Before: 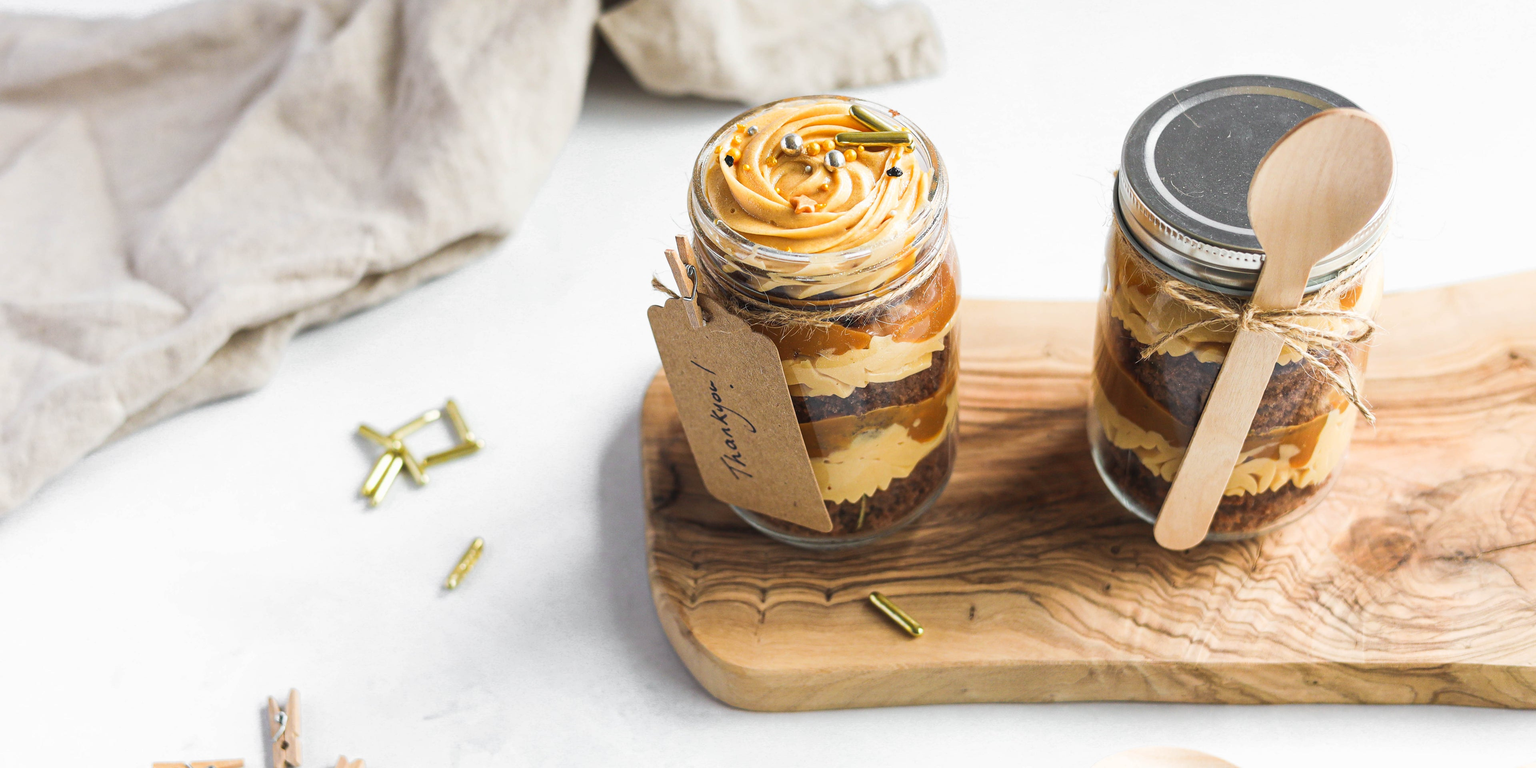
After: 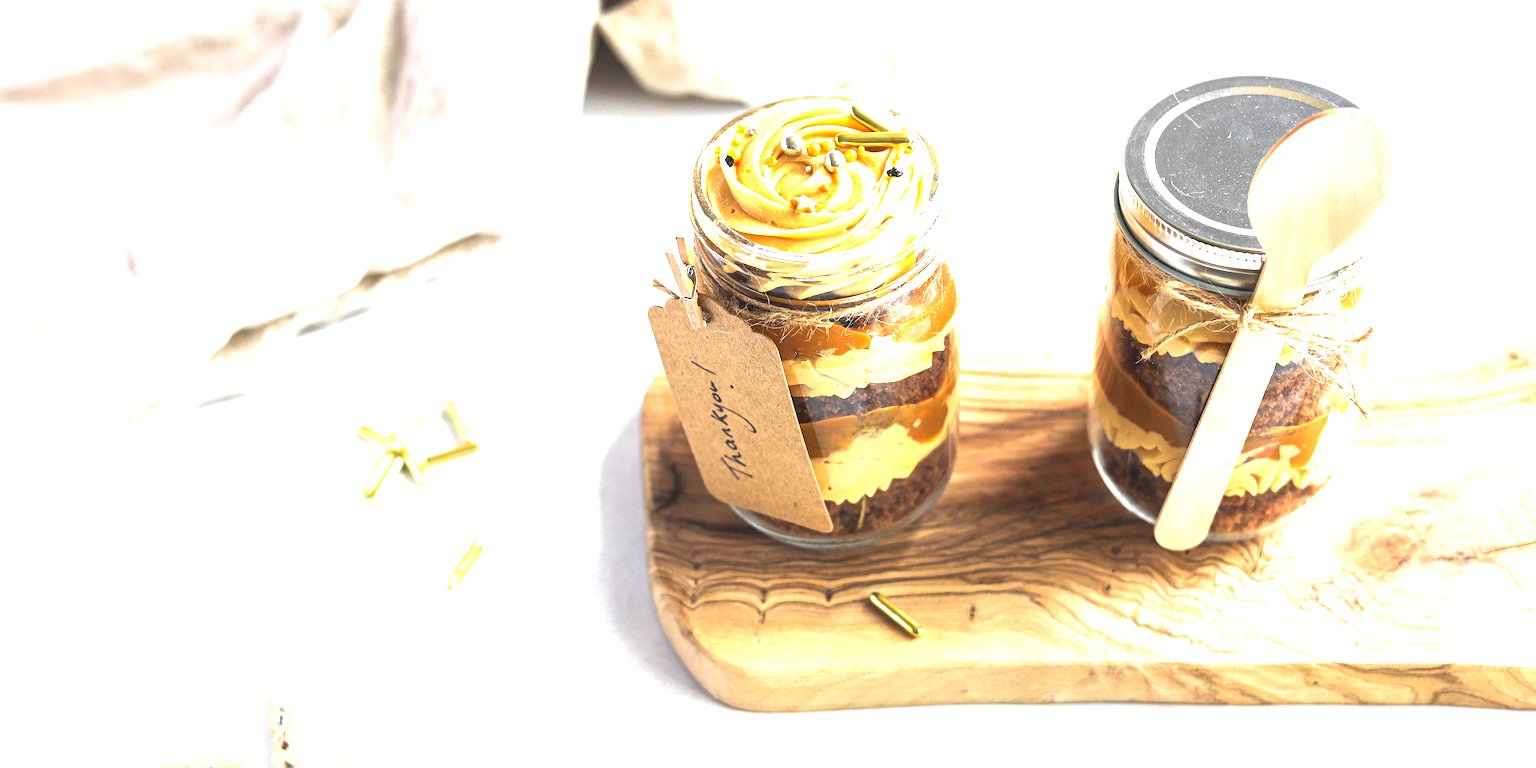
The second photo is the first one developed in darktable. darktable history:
exposure: black level correction 0, exposure 1.293 EV, compensate highlight preservation false
levels: mode automatic, levels [0.016, 0.484, 0.953]
